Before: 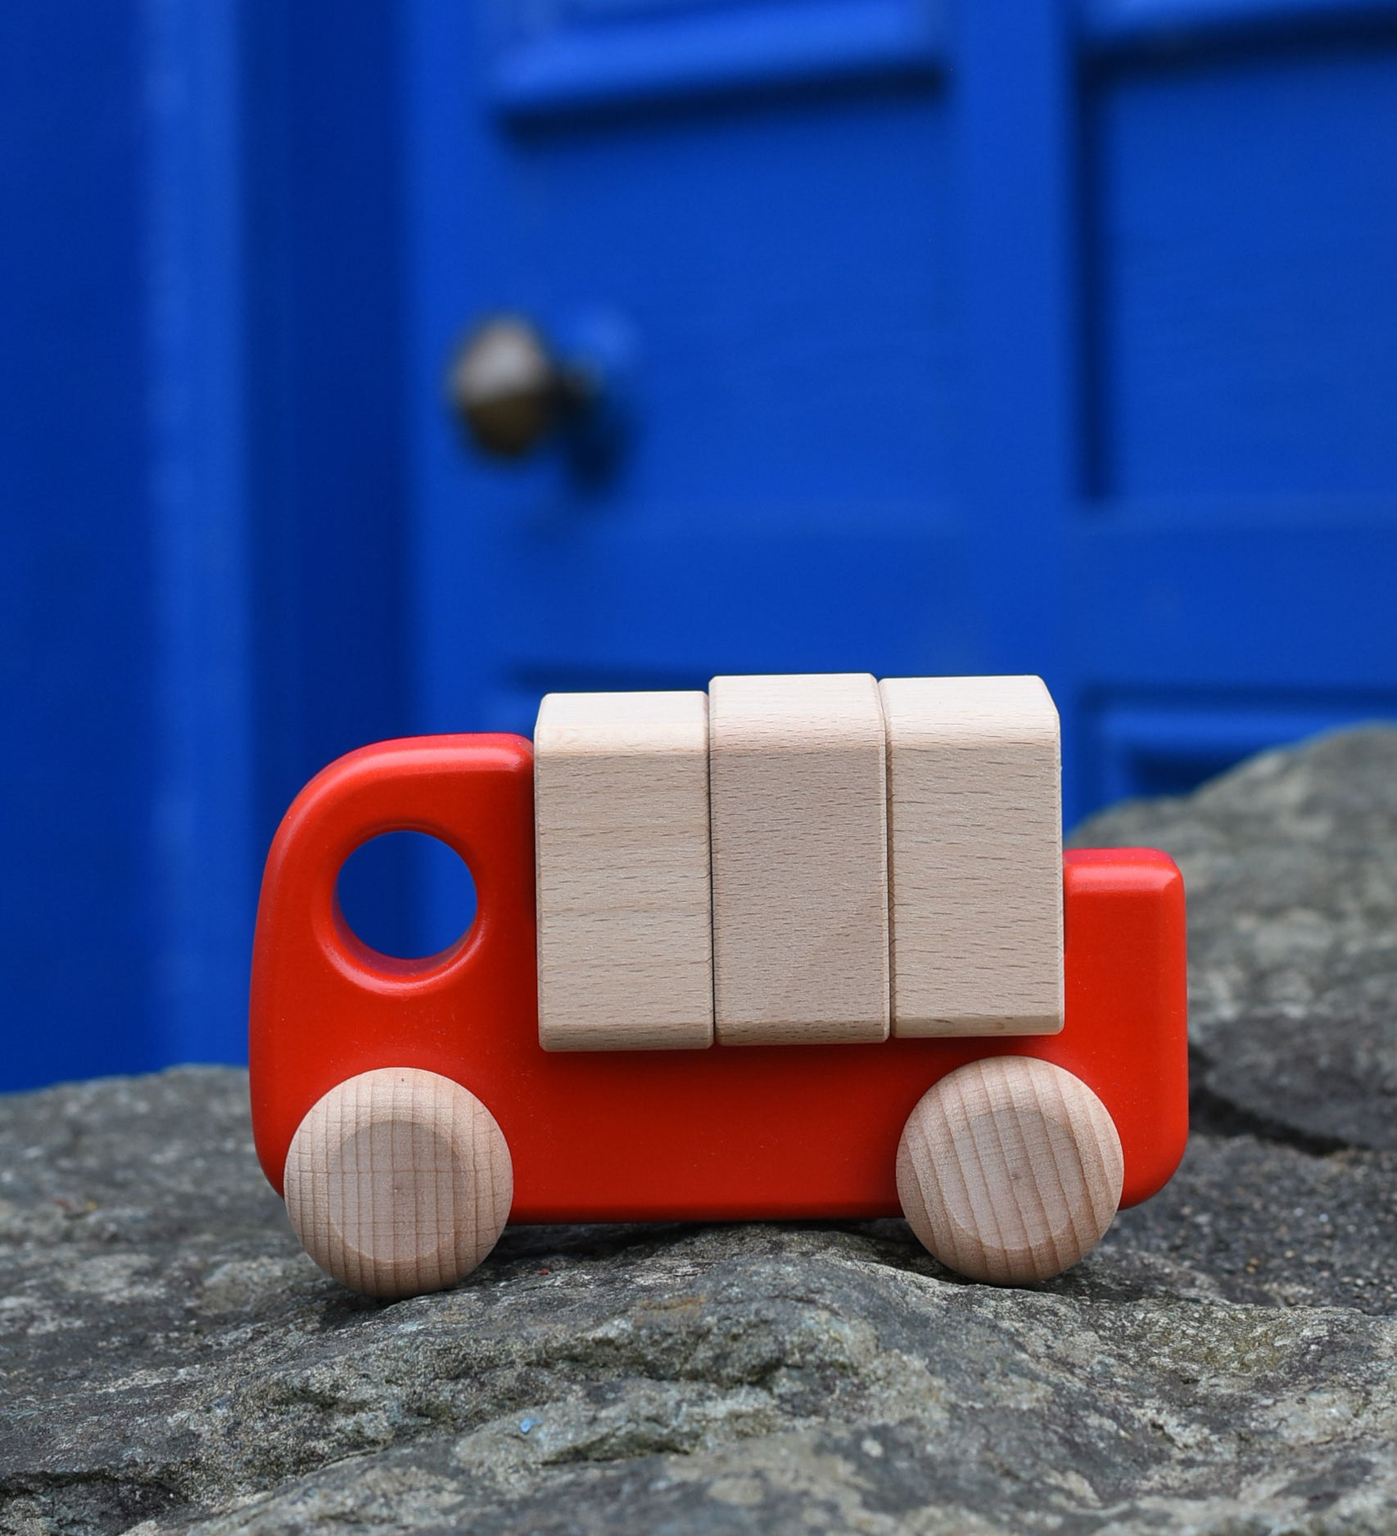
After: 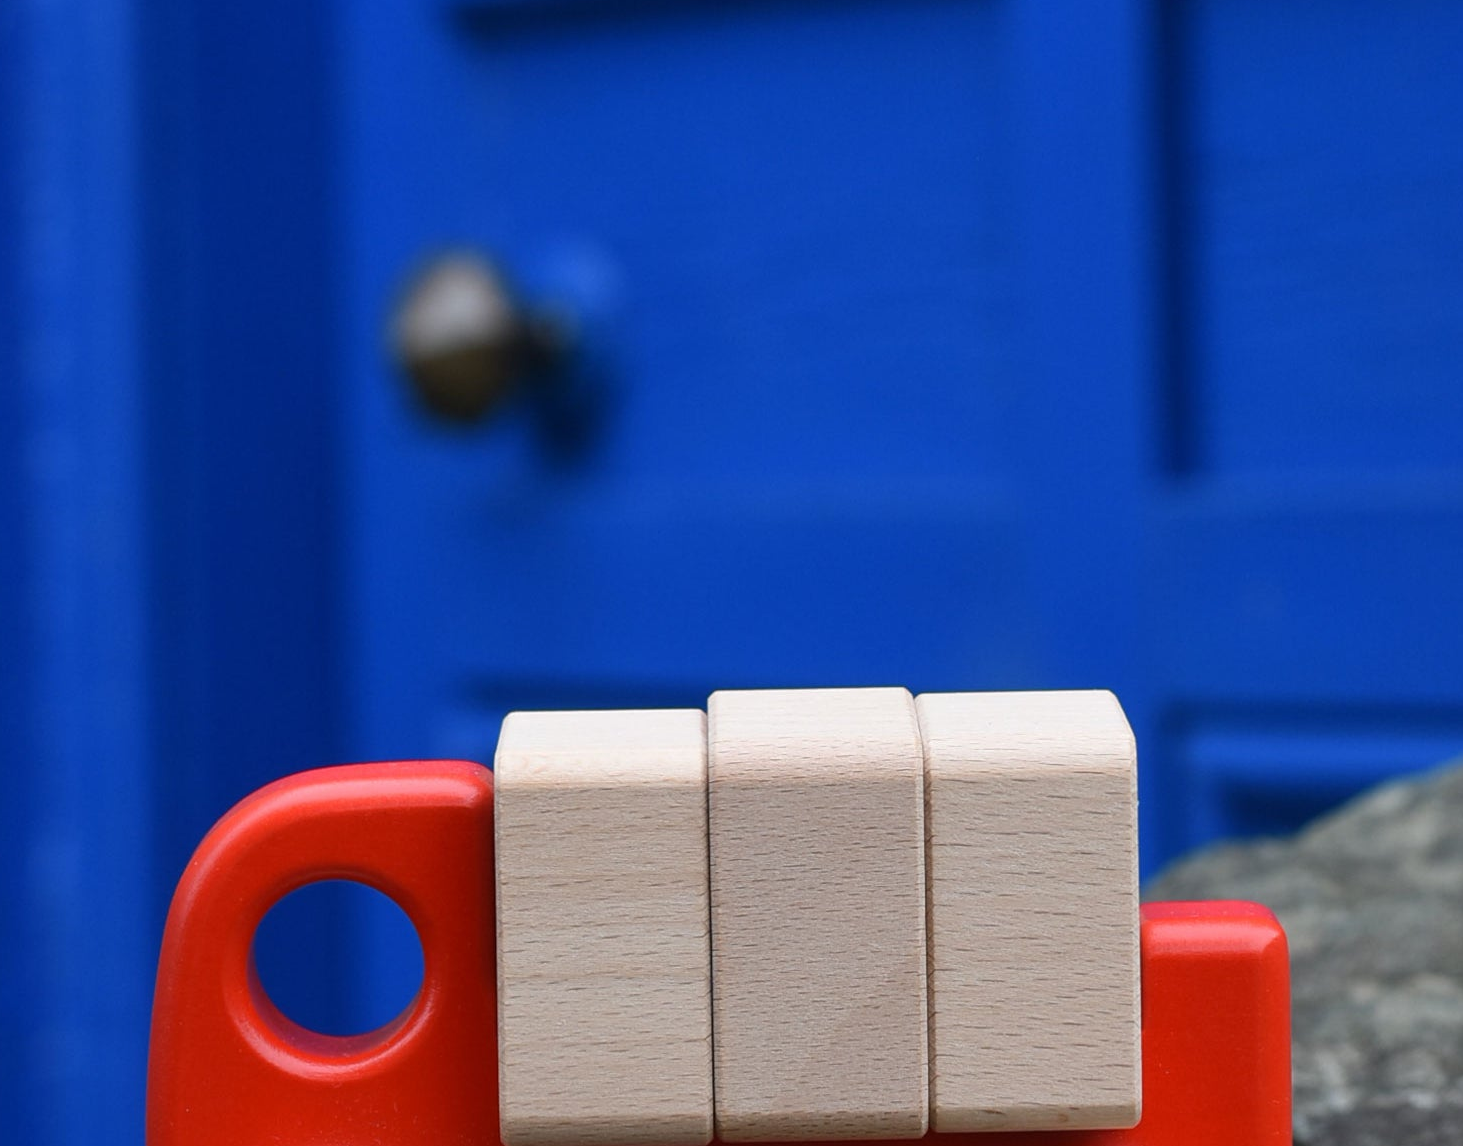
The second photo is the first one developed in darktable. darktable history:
tone equalizer: edges refinement/feathering 500, mask exposure compensation -1.57 EV, preserve details no
crop and rotate: left 9.276%, top 7.244%, right 4.922%, bottom 31.66%
